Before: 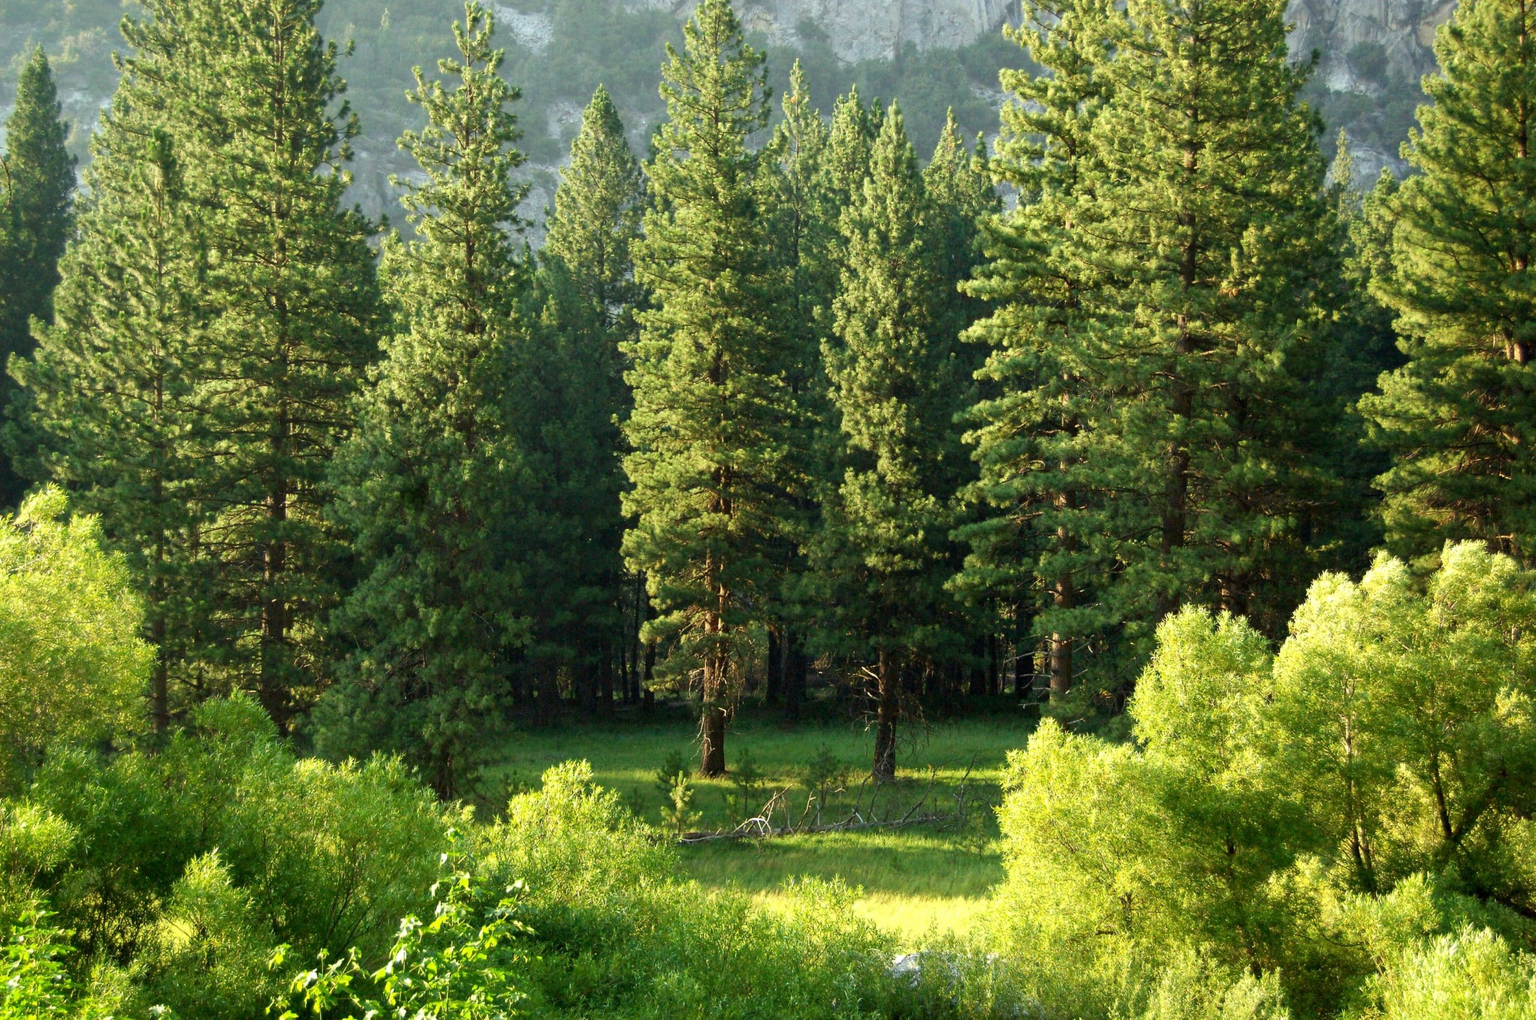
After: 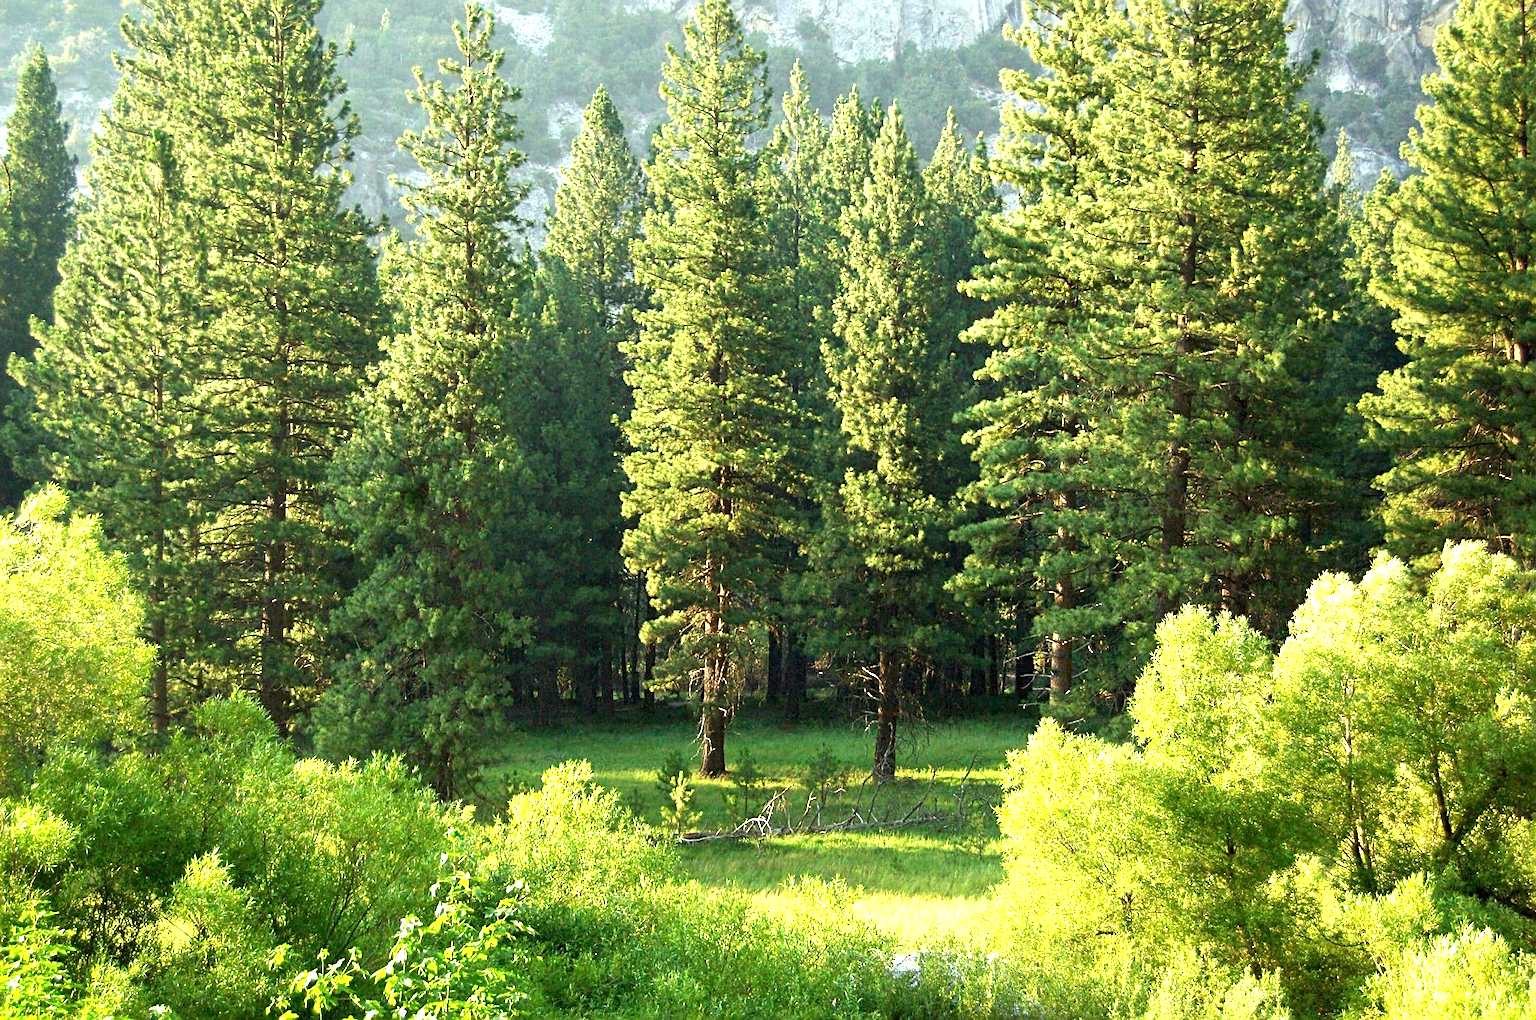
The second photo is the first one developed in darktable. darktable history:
sharpen: radius 2.781
tone equalizer: edges refinement/feathering 500, mask exposure compensation -1.57 EV, preserve details no
exposure: exposure 0.993 EV, compensate highlight preservation false
